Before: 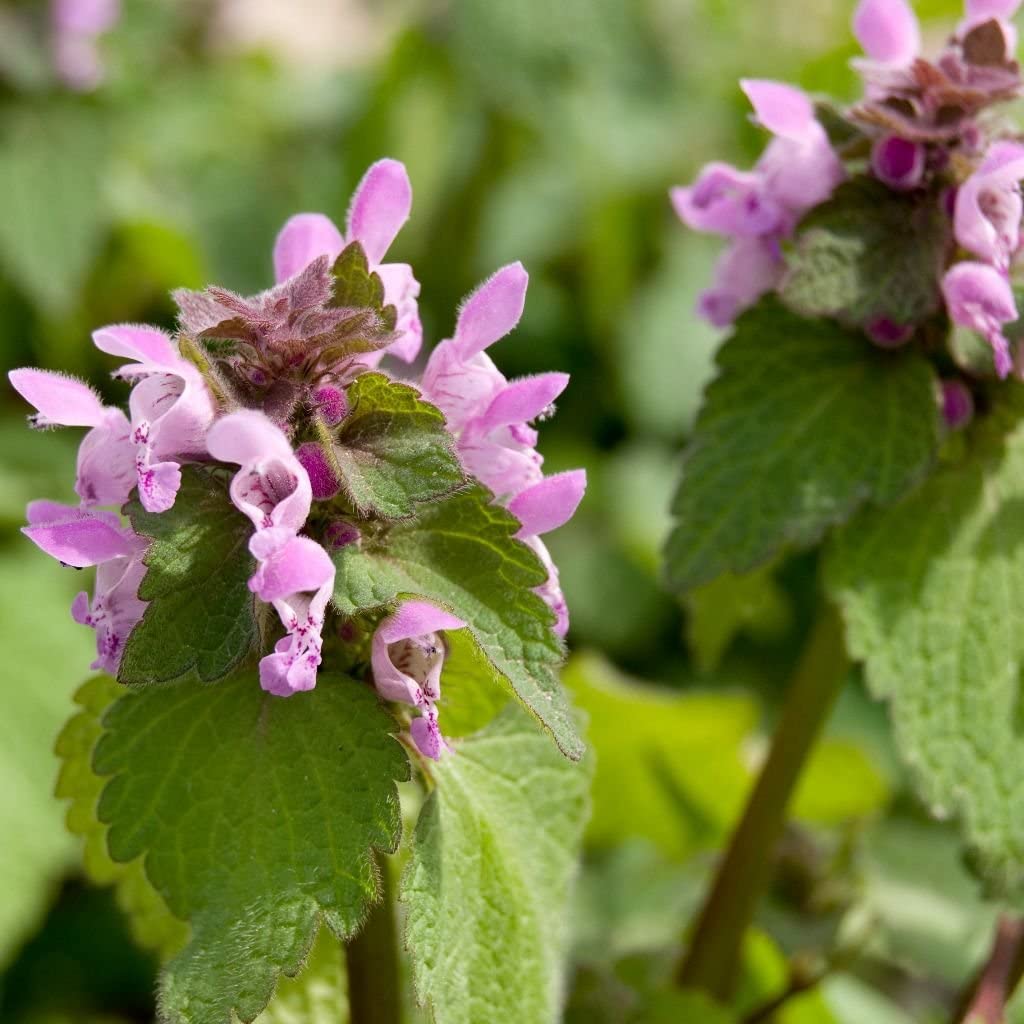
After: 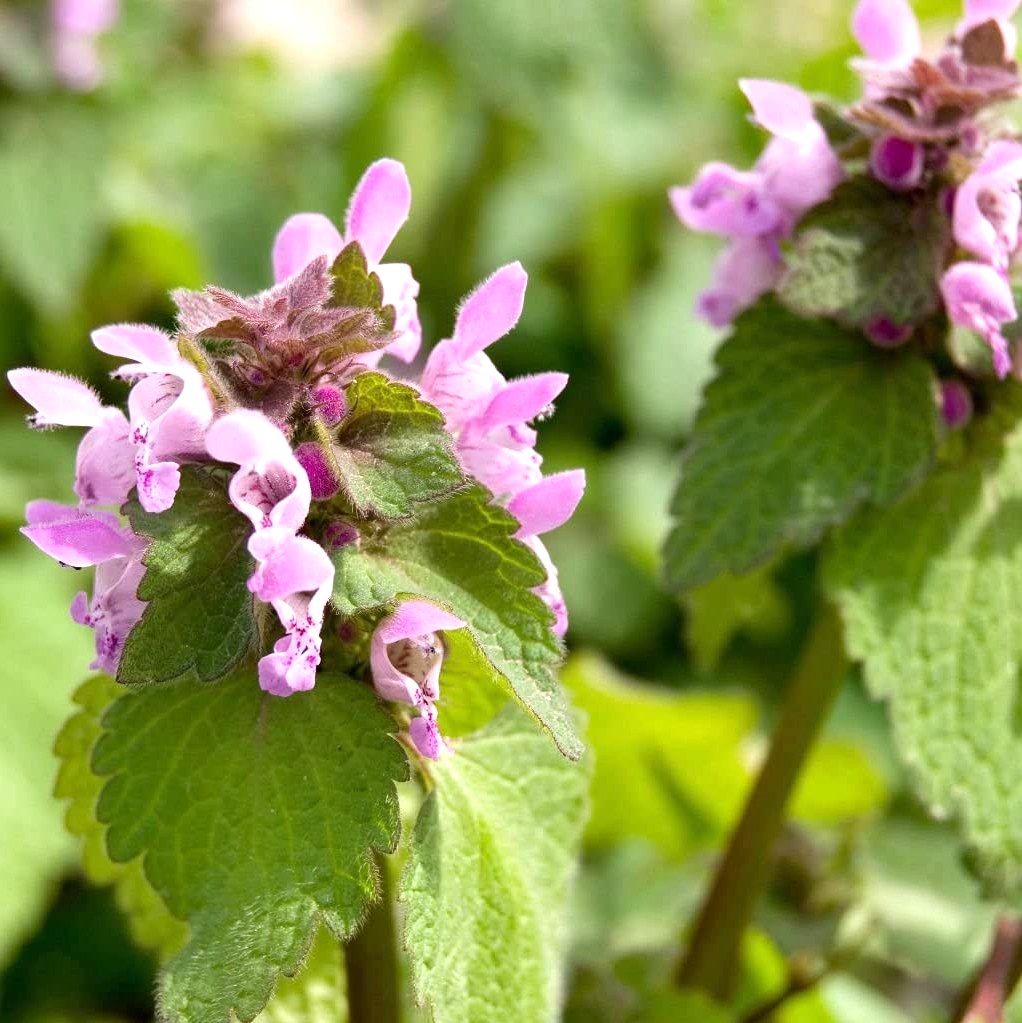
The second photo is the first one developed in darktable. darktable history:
crop and rotate: left 0.126%
exposure: exposure 0.6 EV, compensate highlight preservation false
